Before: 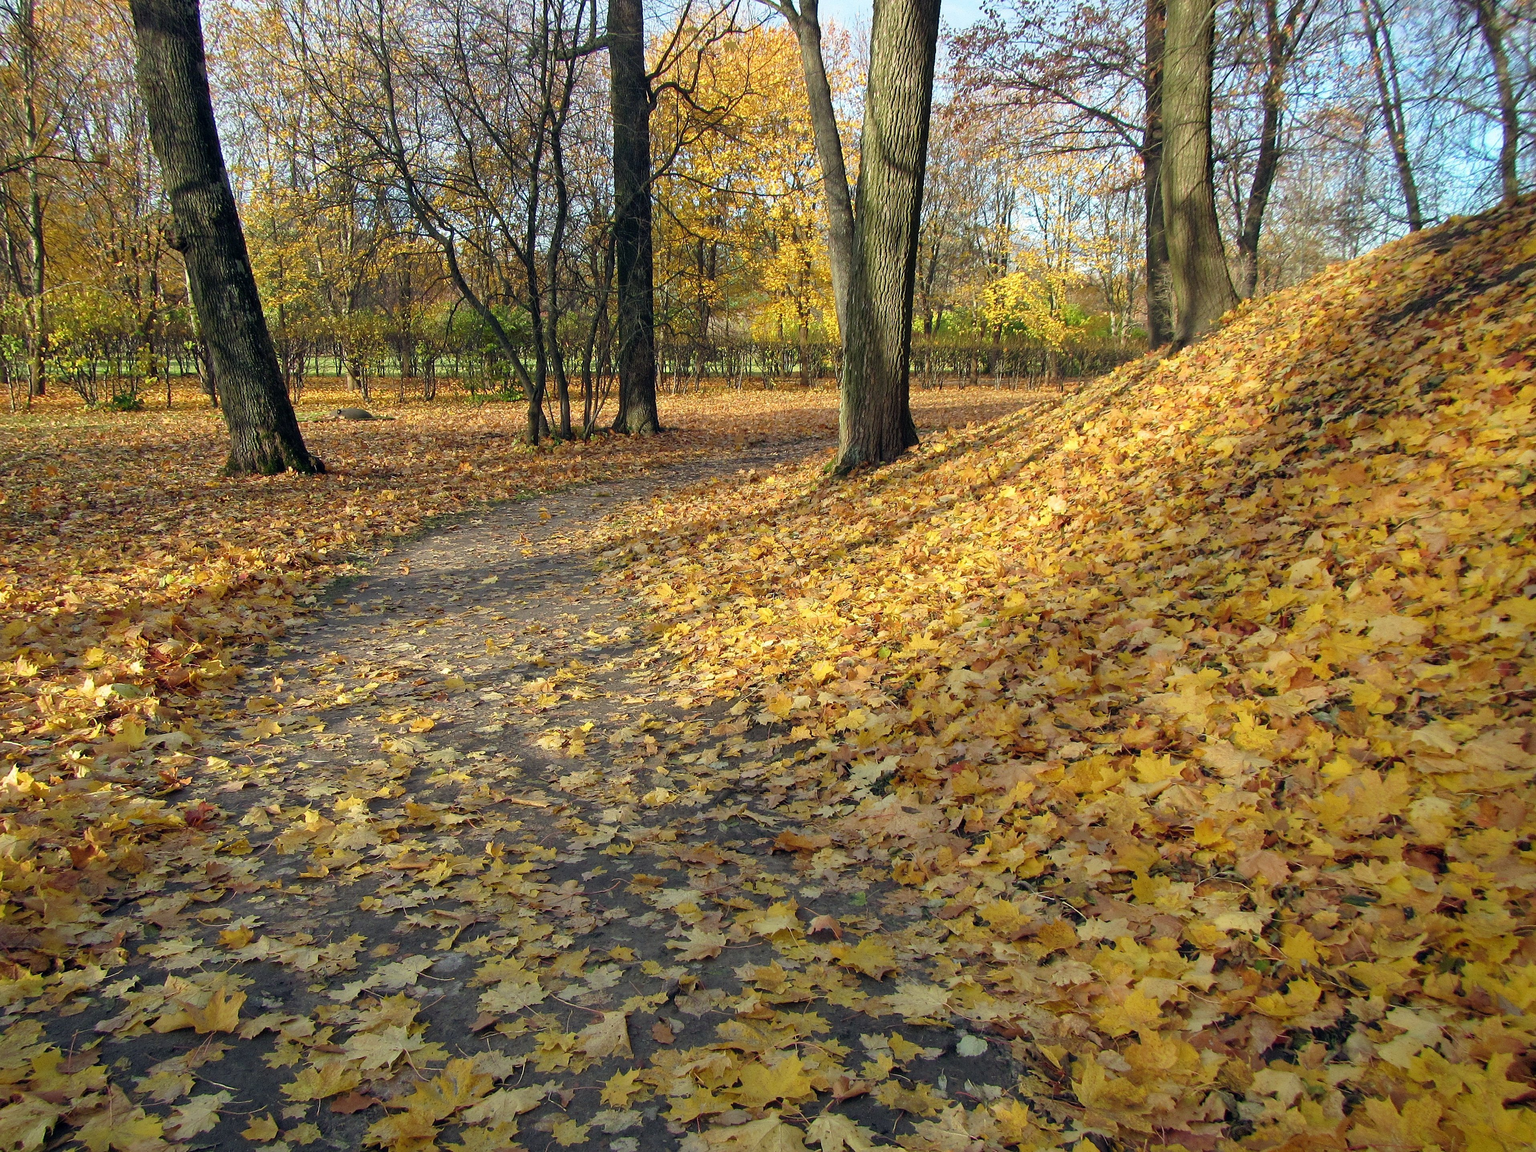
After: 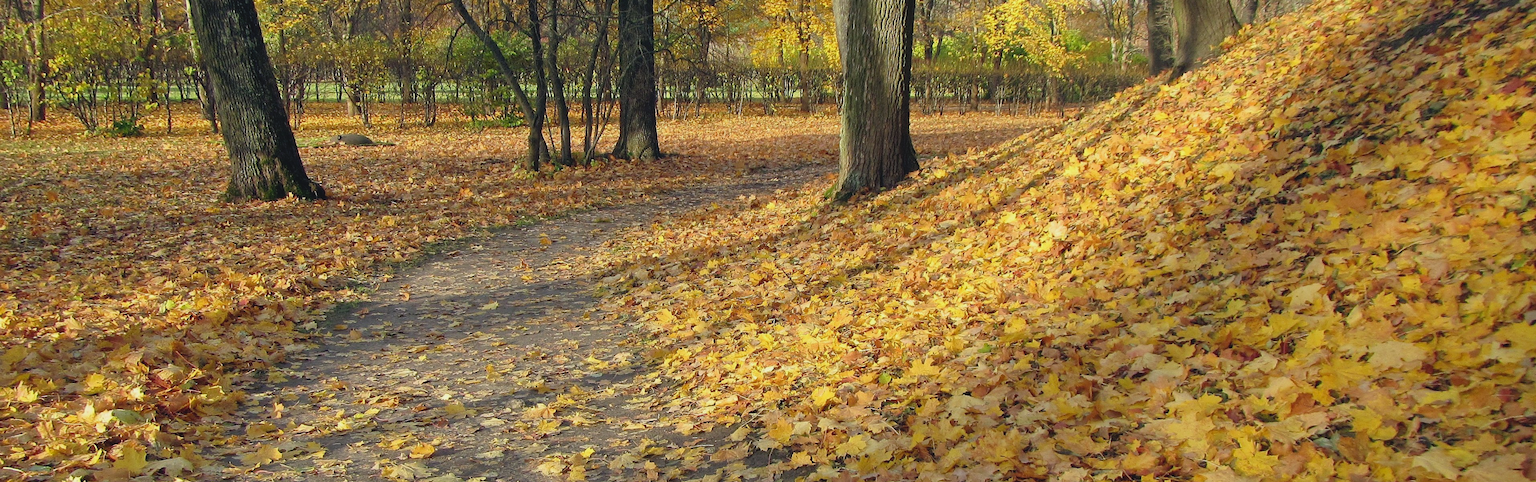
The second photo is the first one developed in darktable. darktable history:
contrast brightness saturation: contrast -0.11
crop and rotate: top 23.84%, bottom 34.294%
